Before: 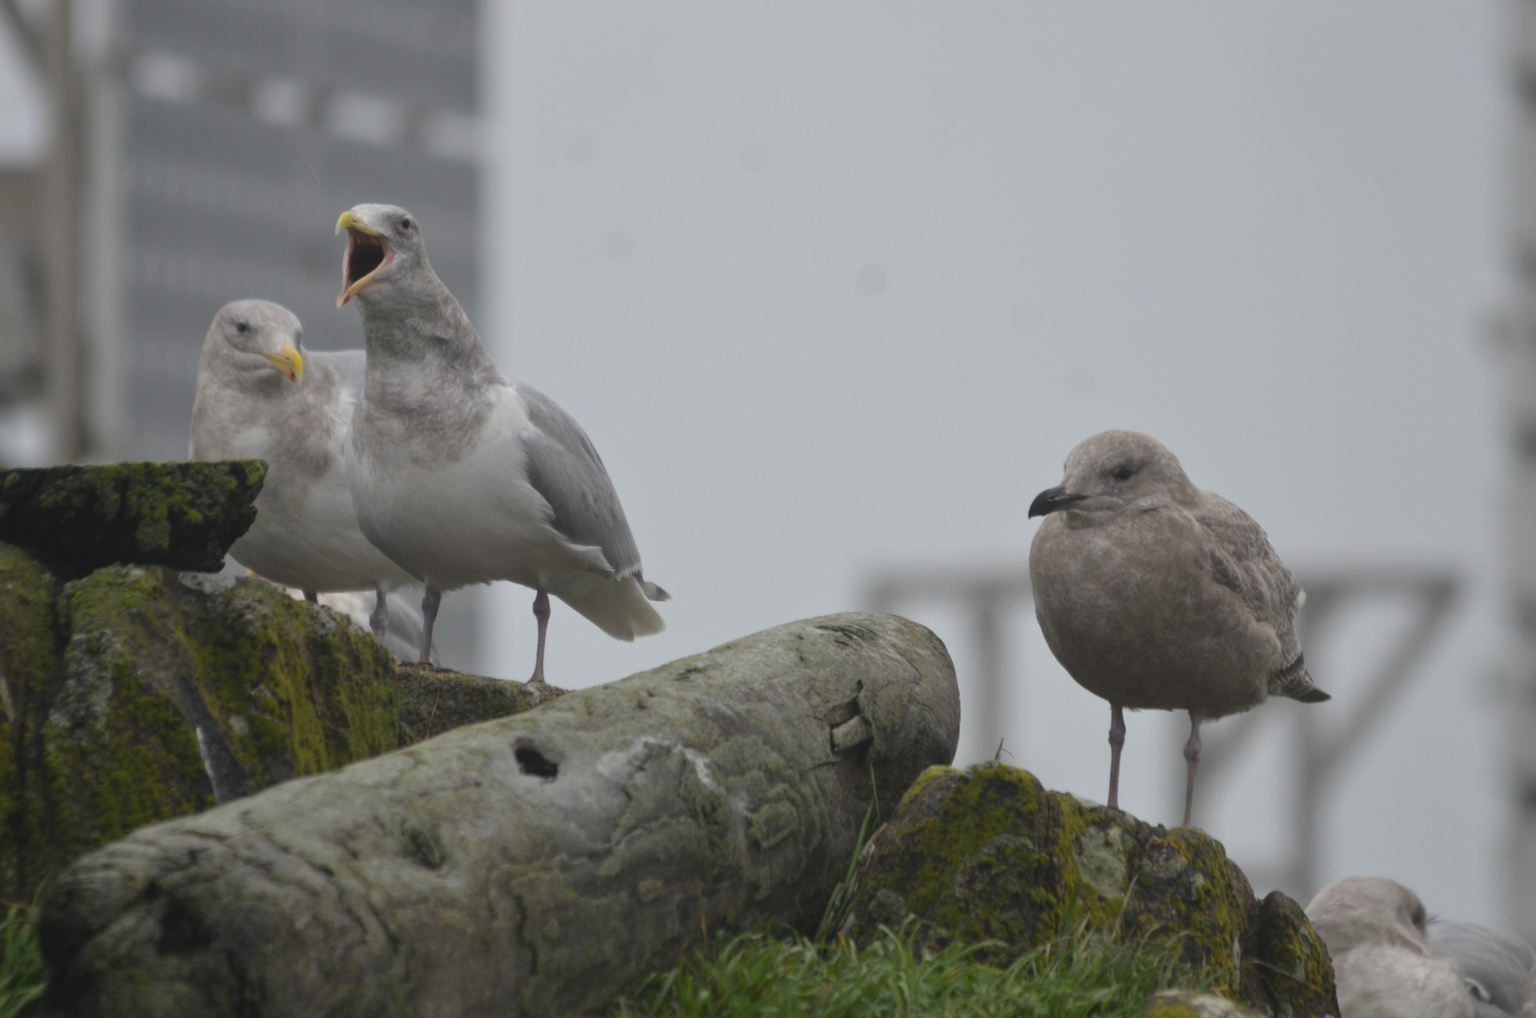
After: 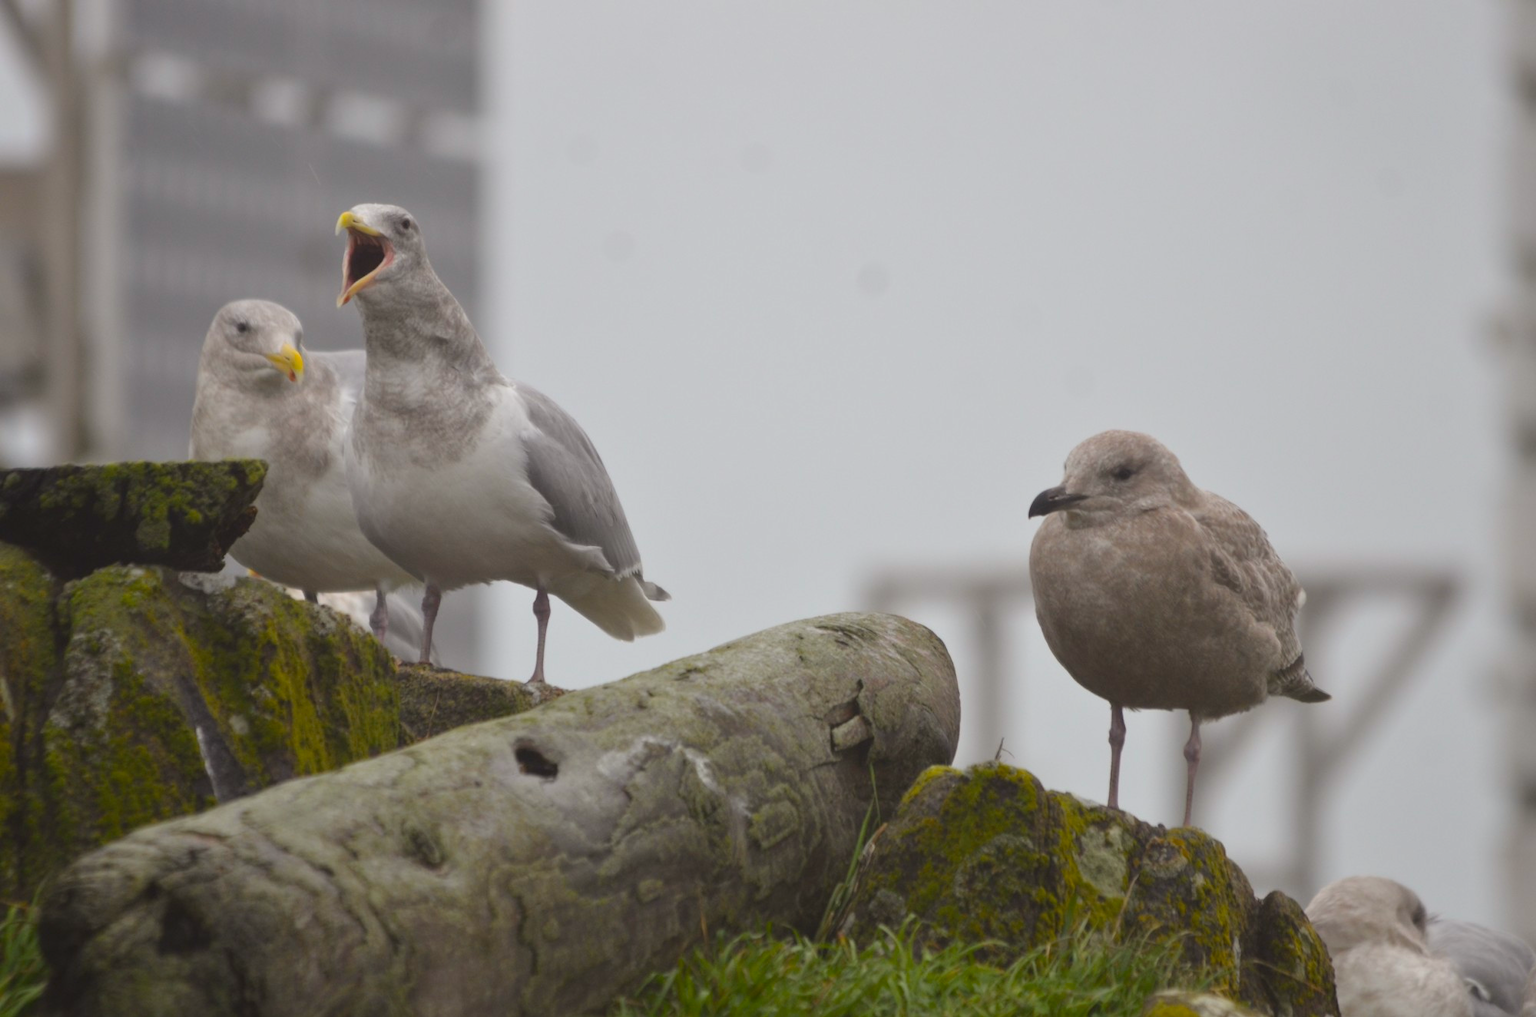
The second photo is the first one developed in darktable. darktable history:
color balance rgb: power › luminance -3.516%, power › chroma 0.57%, power › hue 37.71°, perceptual saturation grading › global saturation 25.499%, perceptual brilliance grading › global brilliance 11.521%, contrast -9.738%
